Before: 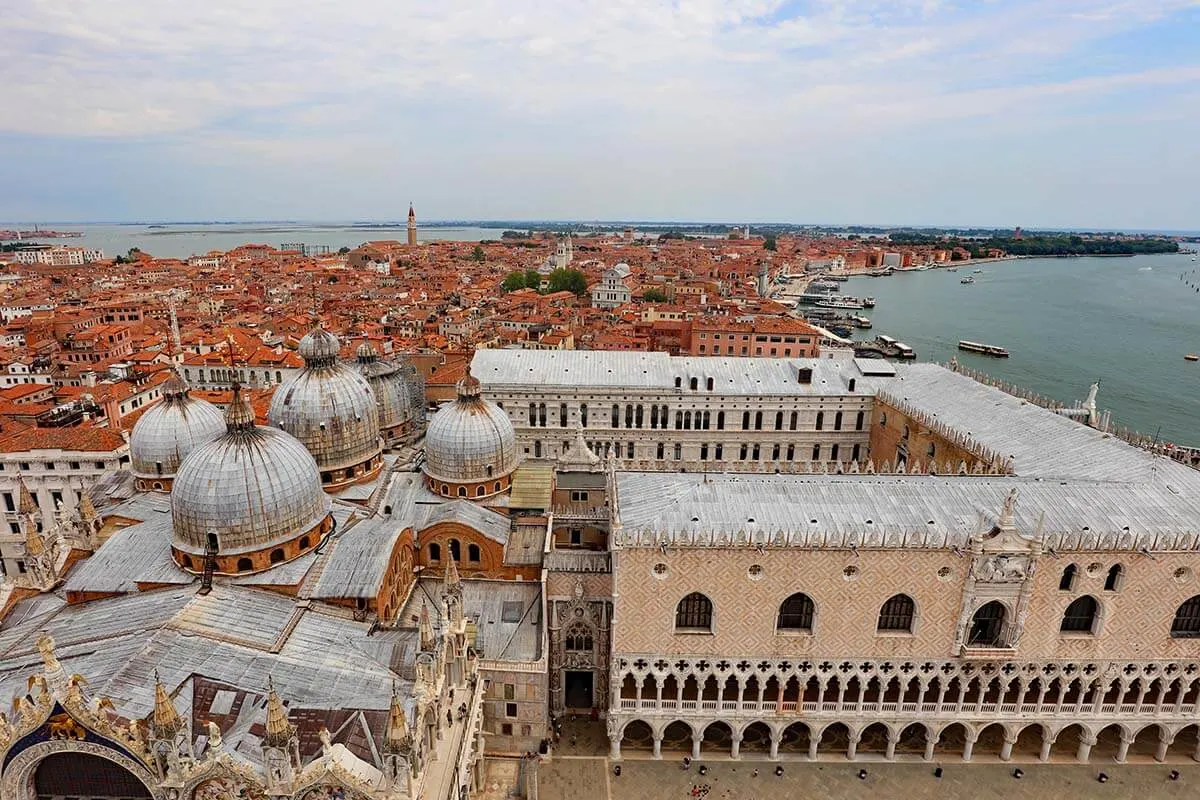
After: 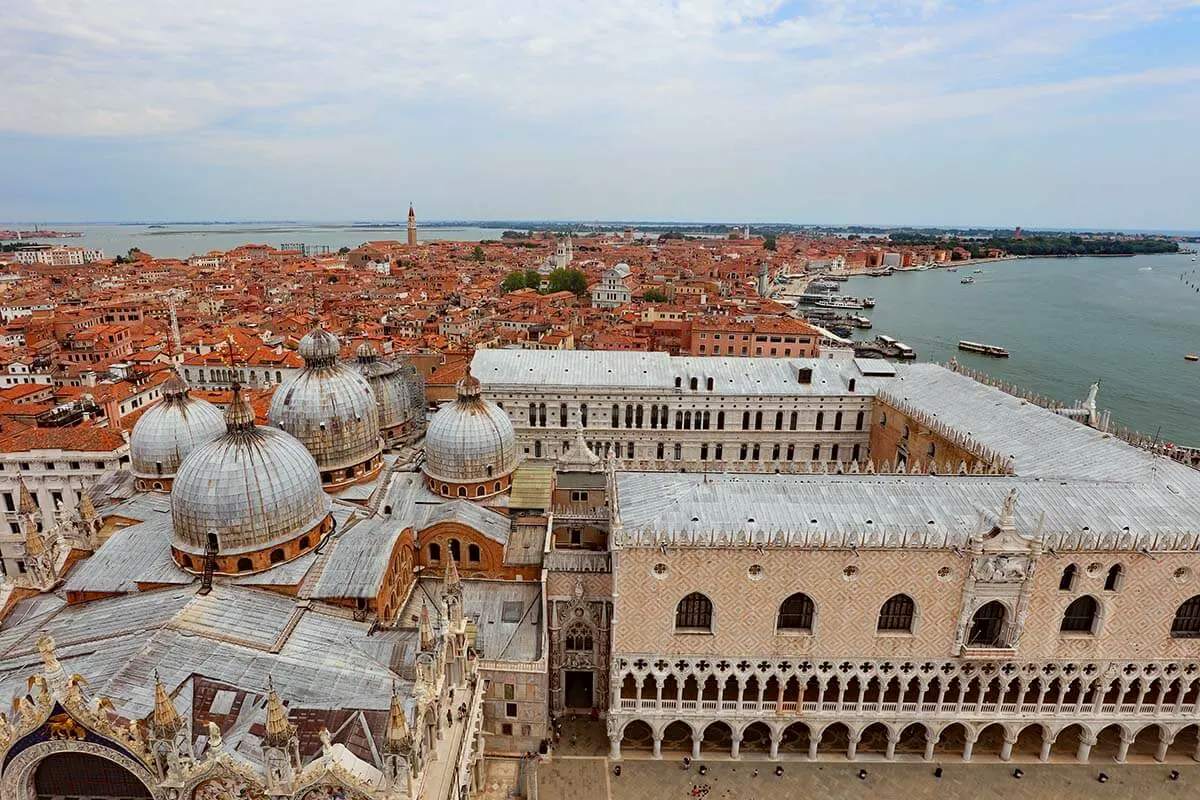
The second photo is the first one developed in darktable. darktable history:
color correction: highlights a* -2.86, highlights b* -1.96, shadows a* 2.39, shadows b* 2.73
